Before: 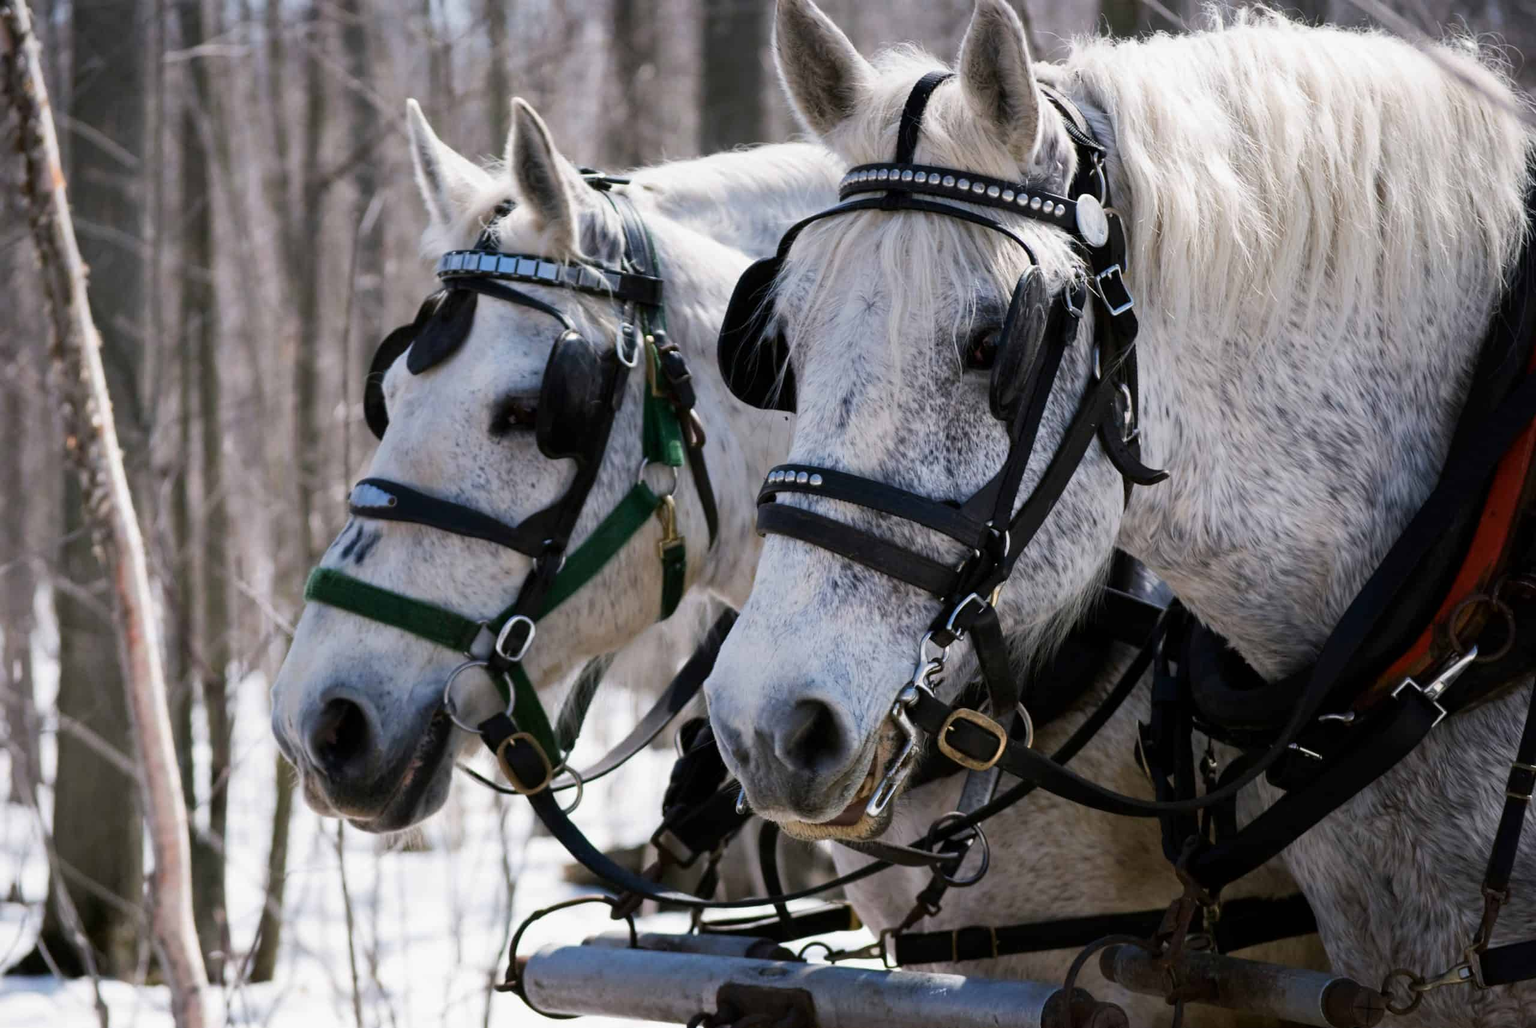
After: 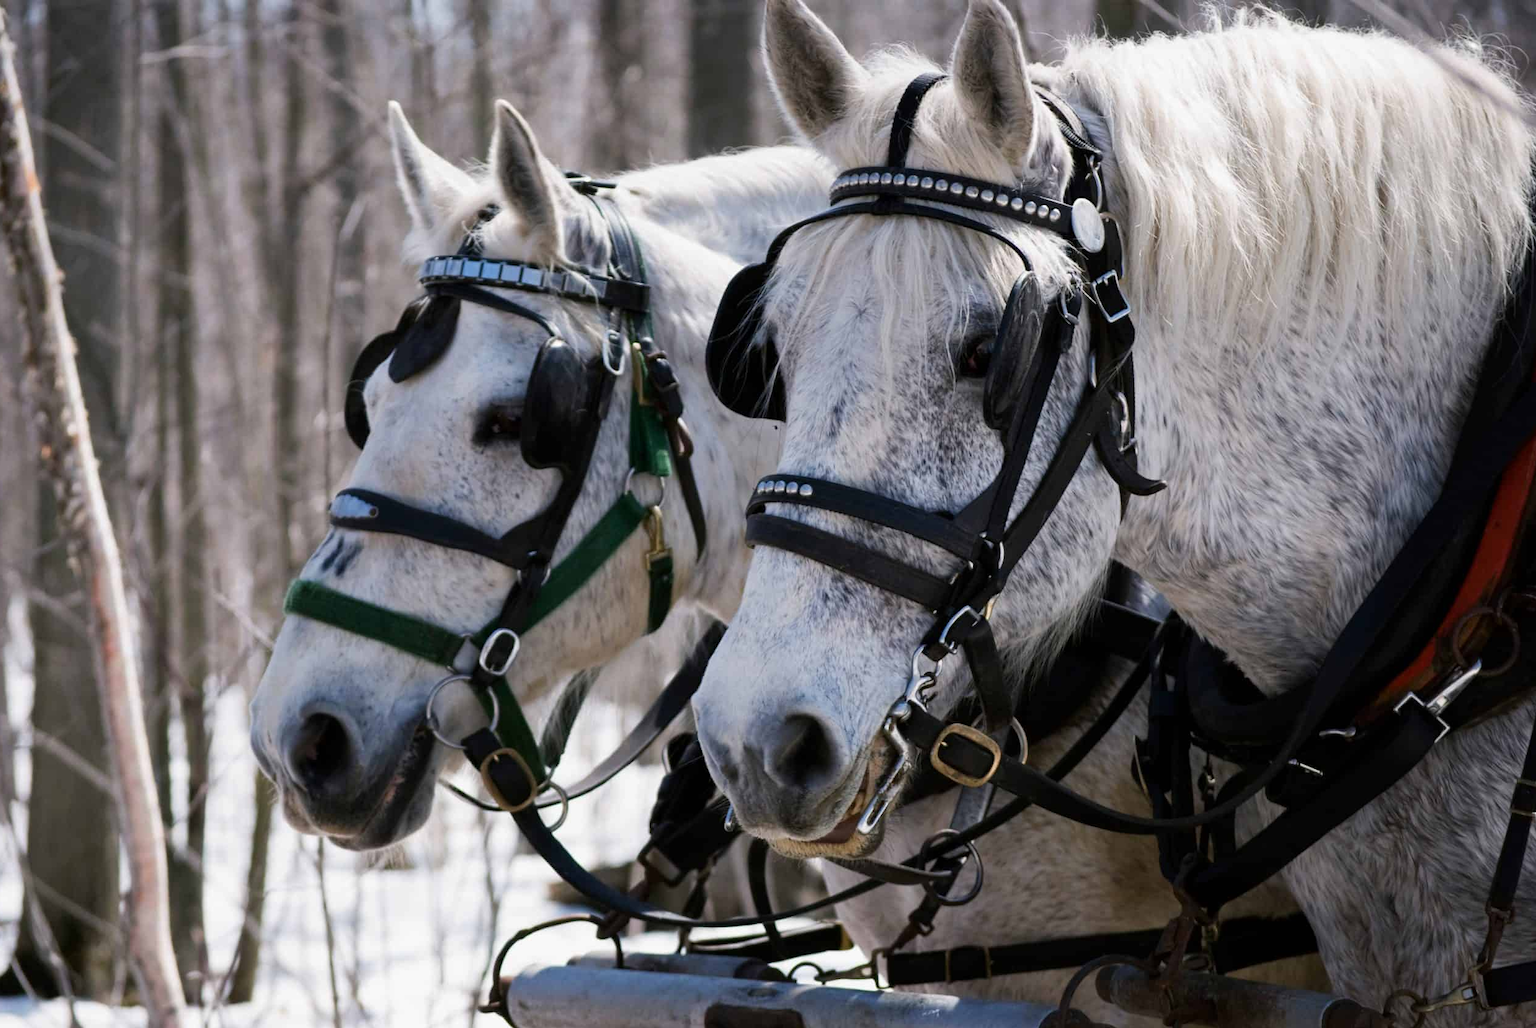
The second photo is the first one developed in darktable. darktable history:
contrast equalizer: y [[0.5 ×6], [0.5 ×6], [0.5, 0.5, 0.501, 0.545, 0.707, 0.863], [0 ×6], [0 ×6]]
crop: left 1.743%, right 0.268%, bottom 2.011%
